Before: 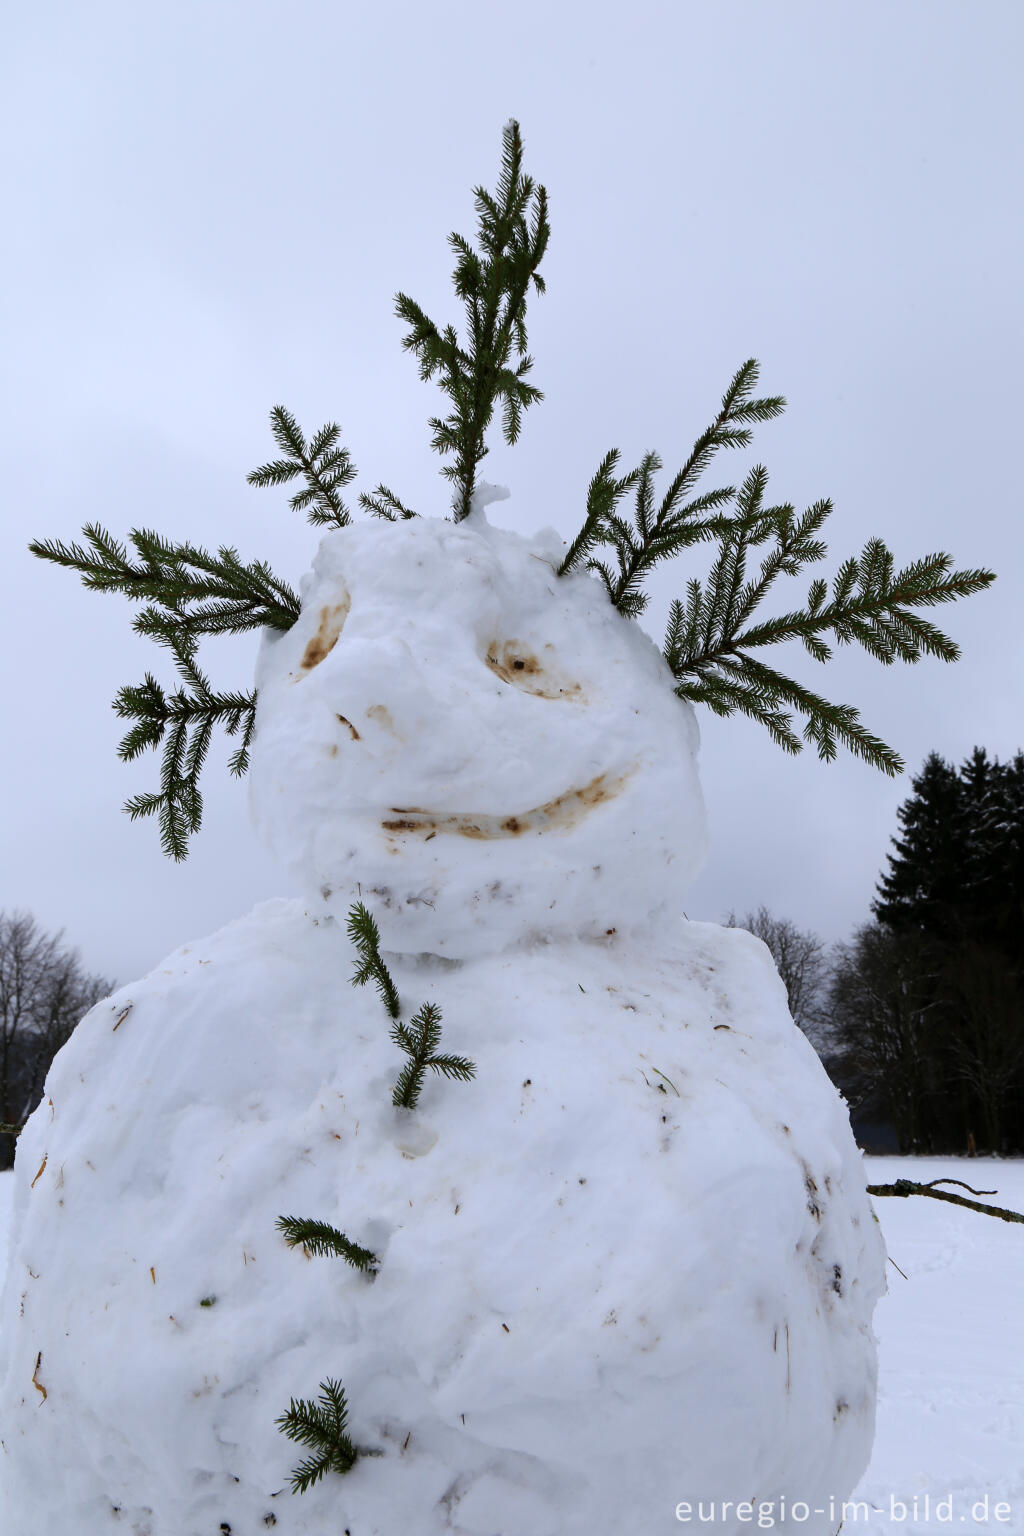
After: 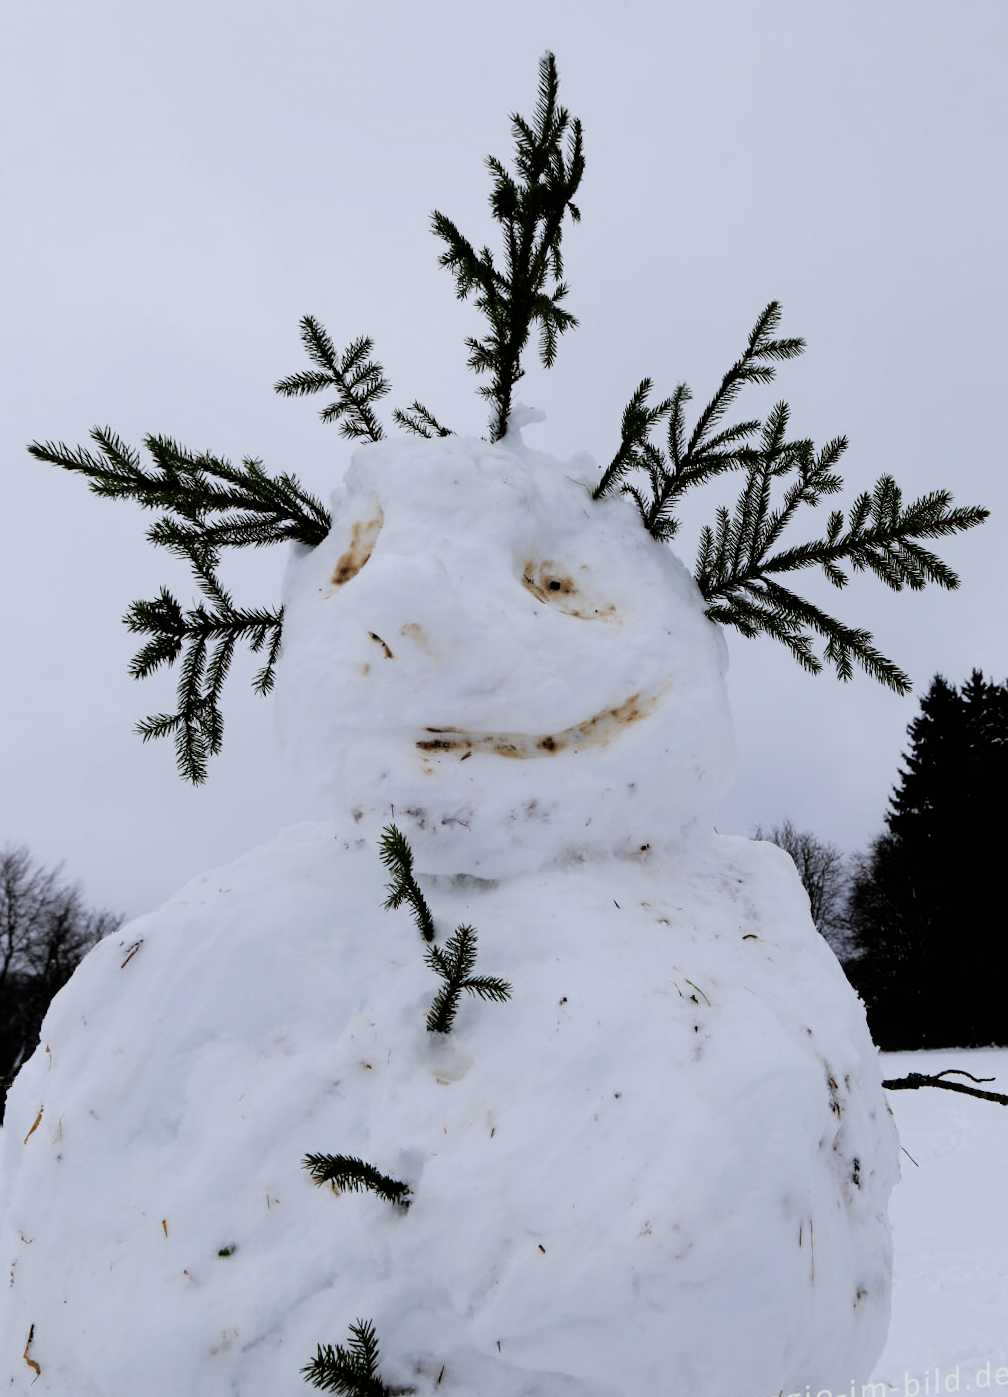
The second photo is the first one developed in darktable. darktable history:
rotate and perspective: rotation -0.013°, lens shift (vertical) -0.027, lens shift (horizontal) 0.178, crop left 0.016, crop right 0.989, crop top 0.082, crop bottom 0.918
filmic rgb: black relative exposure -5 EV, hardness 2.88, contrast 1.3, highlights saturation mix -30%
